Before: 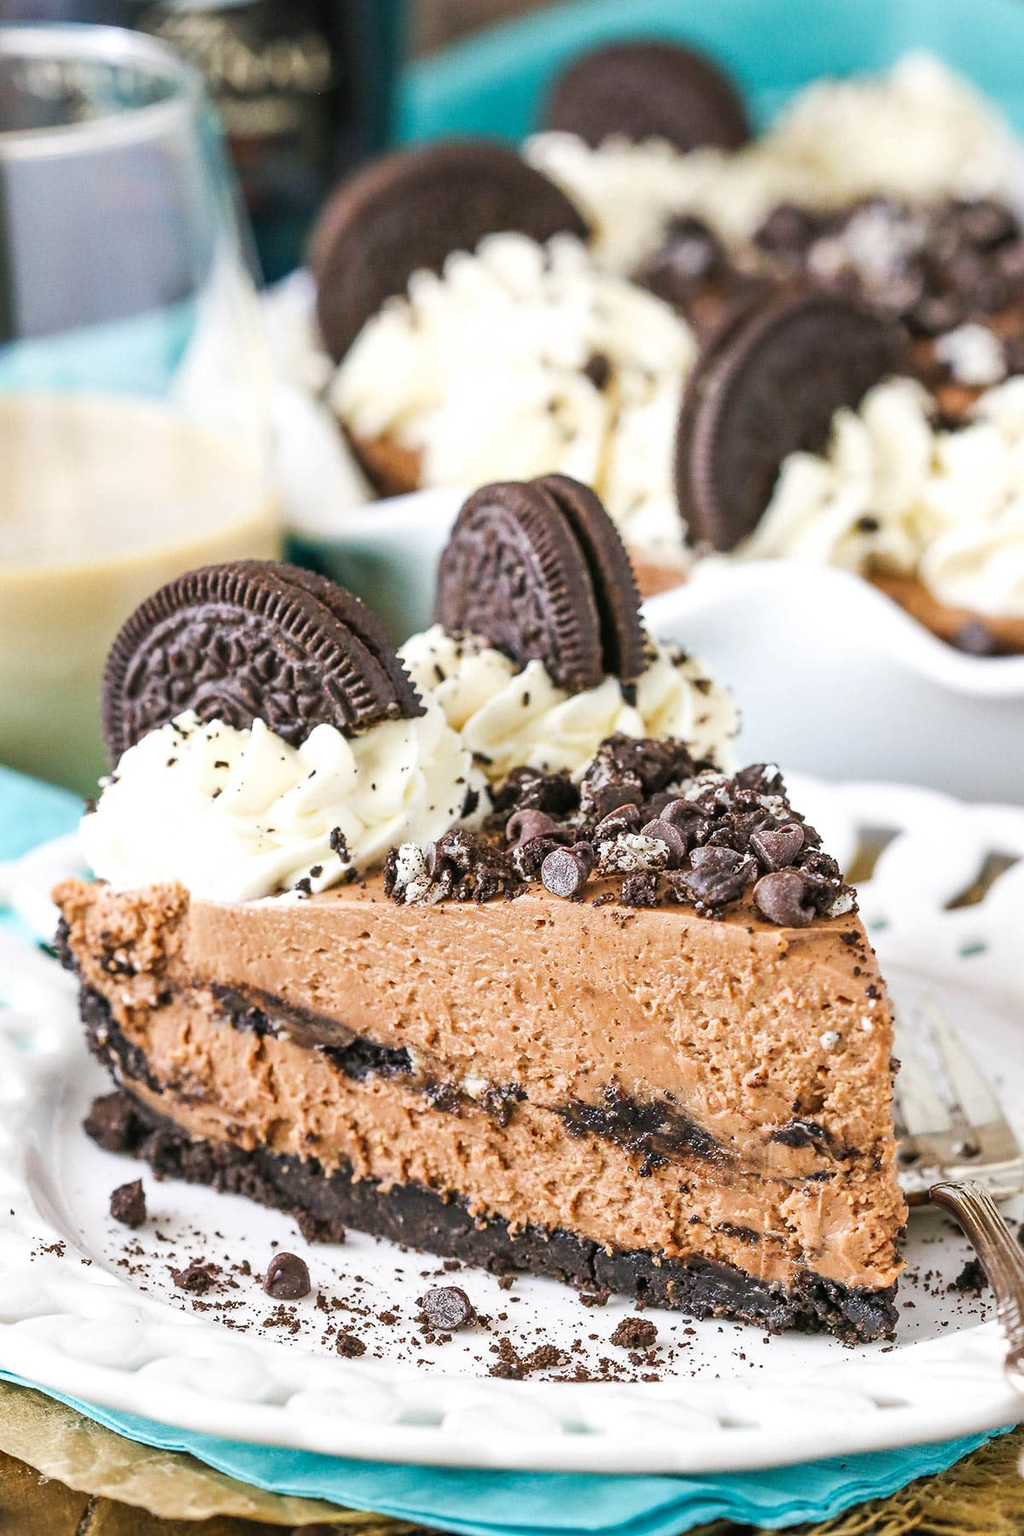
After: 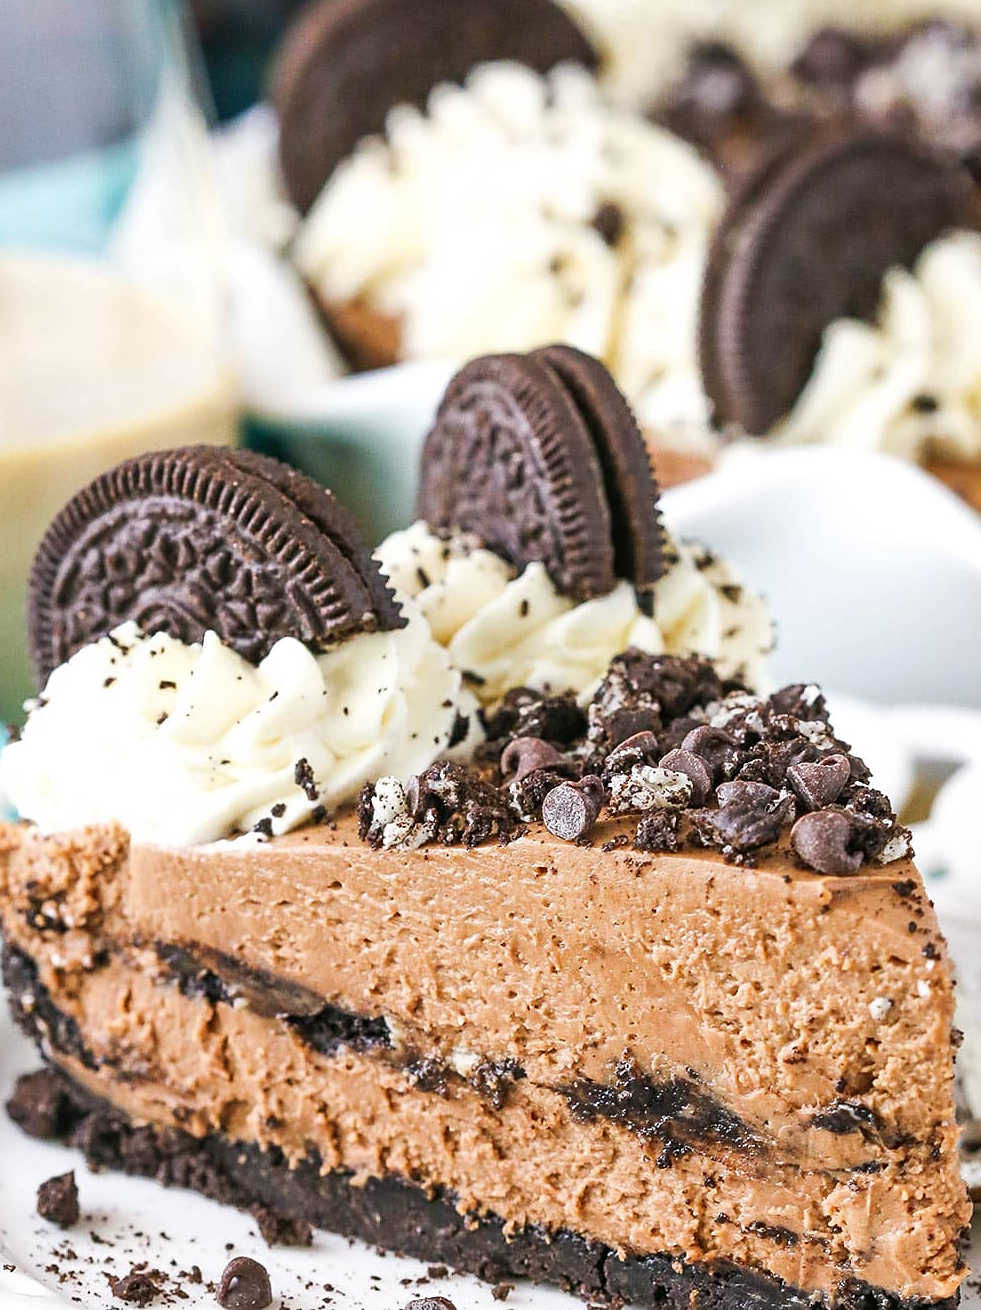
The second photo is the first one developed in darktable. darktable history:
crop: left 7.742%, top 11.728%, right 10.472%, bottom 15.475%
sharpen: amount 0.218
